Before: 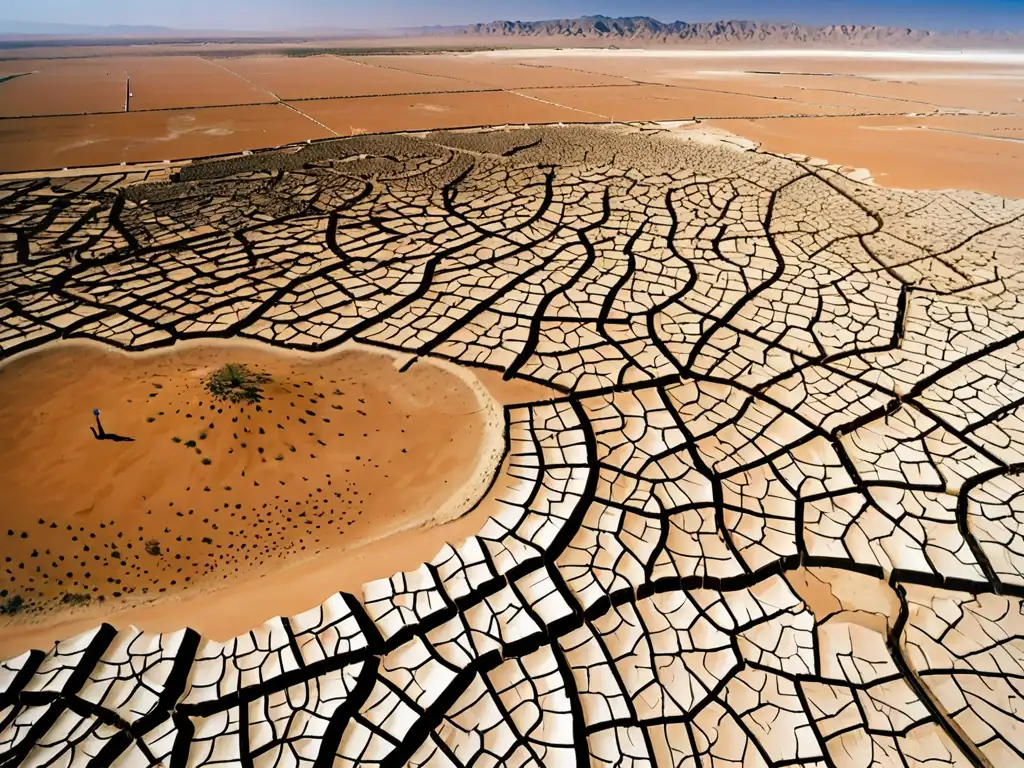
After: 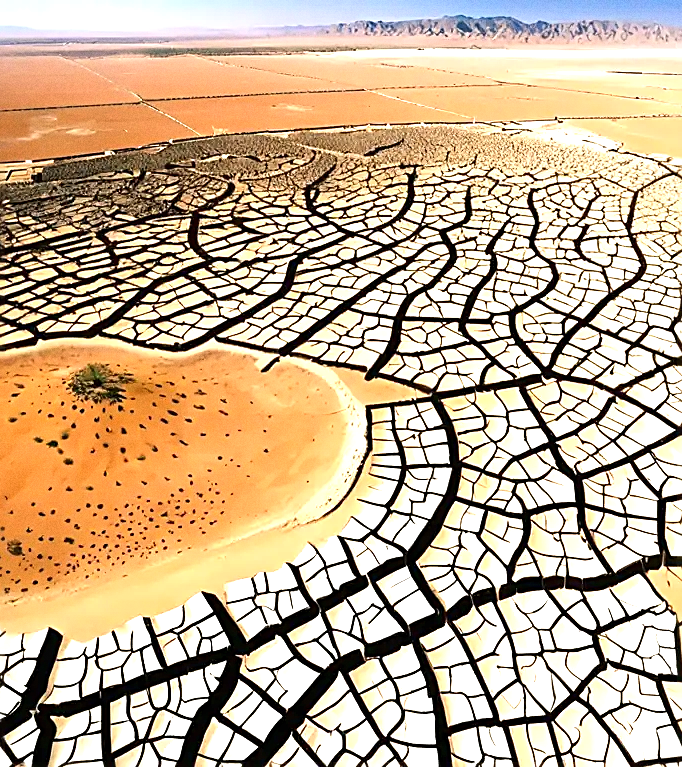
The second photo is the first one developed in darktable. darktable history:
sharpen: on, module defaults
crop and rotate: left 13.537%, right 19.796%
exposure: black level correction 0, exposure 1.2 EV, compensate exposure bias true, compensate highlight preservation false
grain: coarseness 22.88 ISO
